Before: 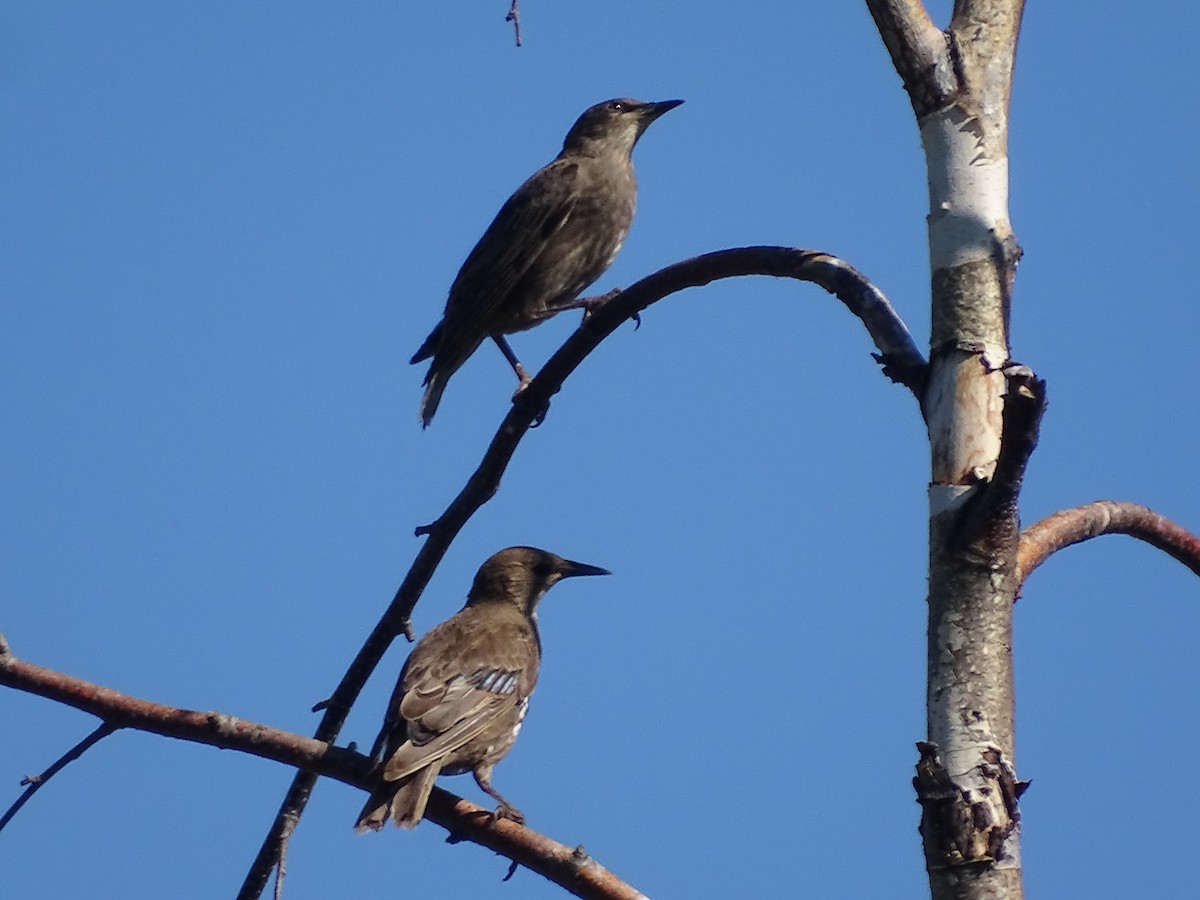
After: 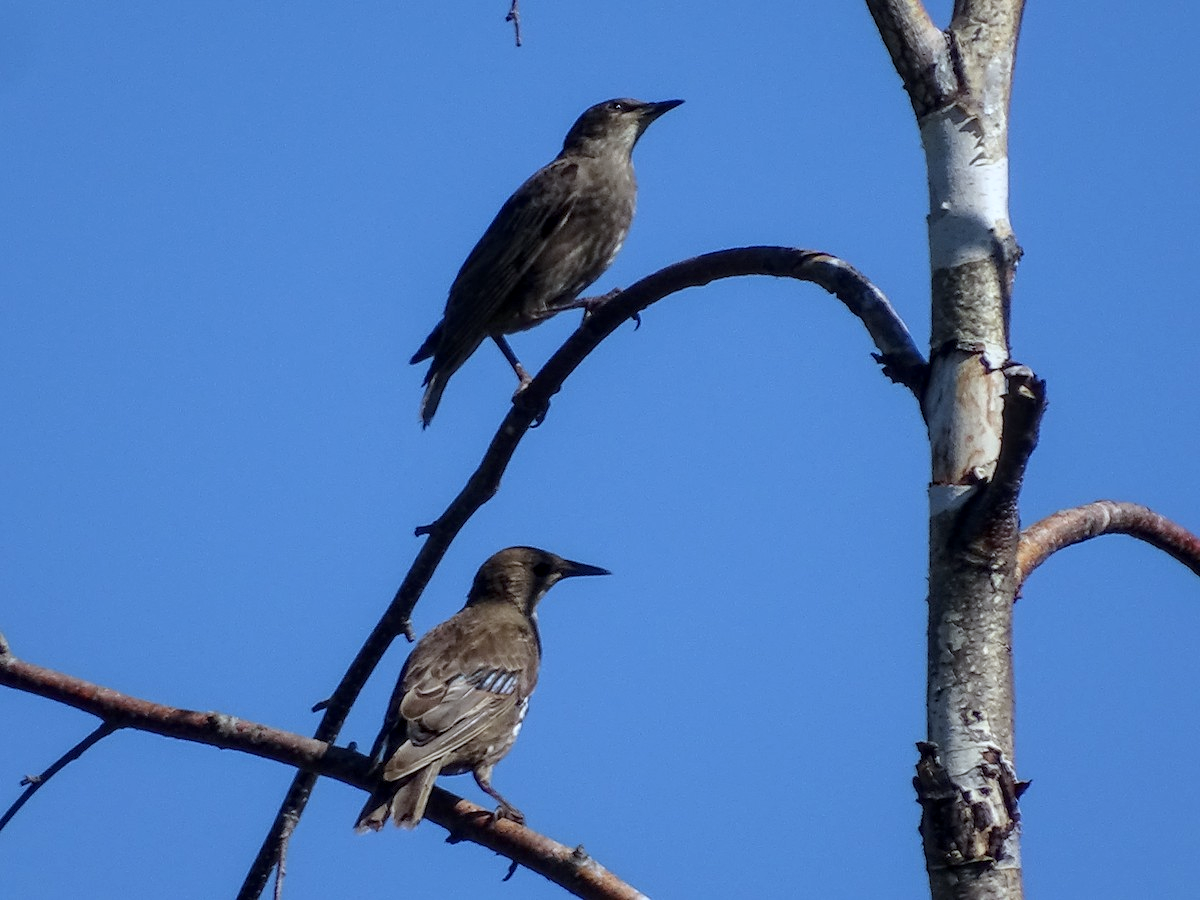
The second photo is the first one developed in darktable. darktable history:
local contrast: on, module defaults
white balance: red 0.924, blue 1.095
